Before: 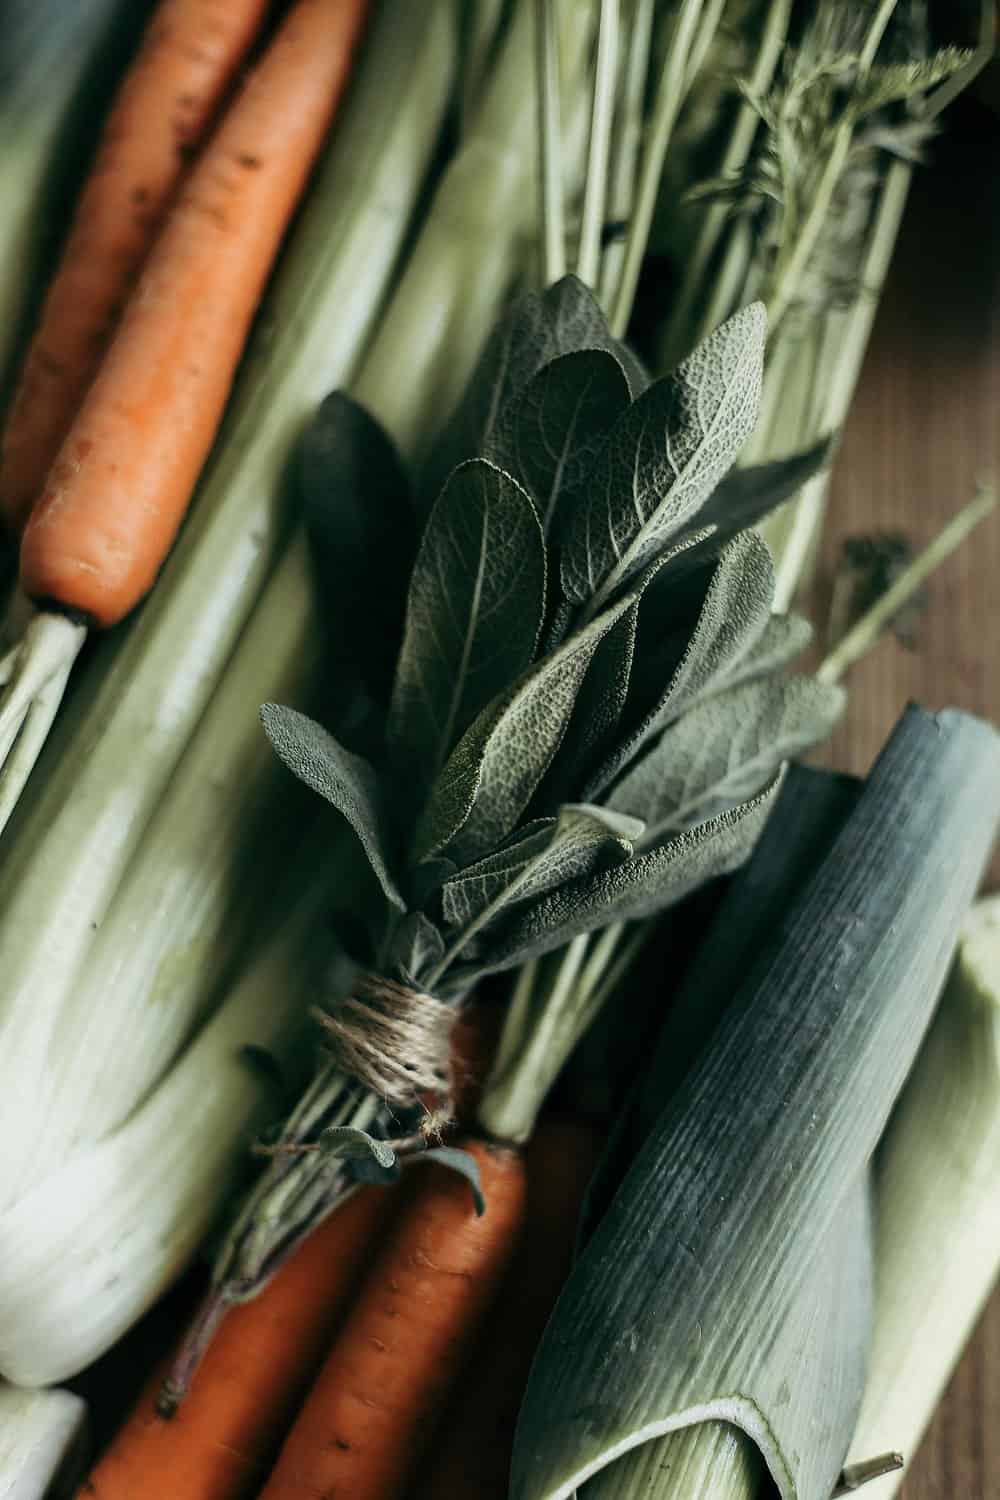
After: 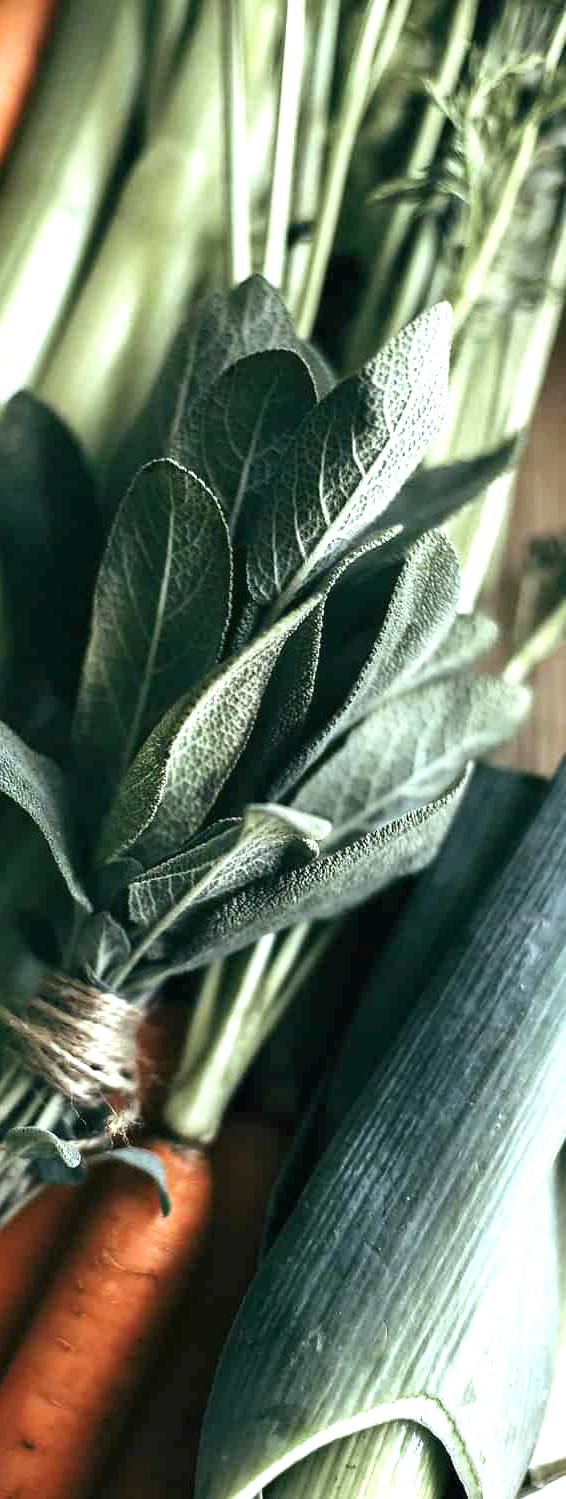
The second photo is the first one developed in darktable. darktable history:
exposure: black level correction 0, exposure 1.2 EV, compensate exposure bias true, compensate highlight preservation false
white balance: red 0.974, blue 1.044
crop: left 31.458%, top 0%, right 11.876%
